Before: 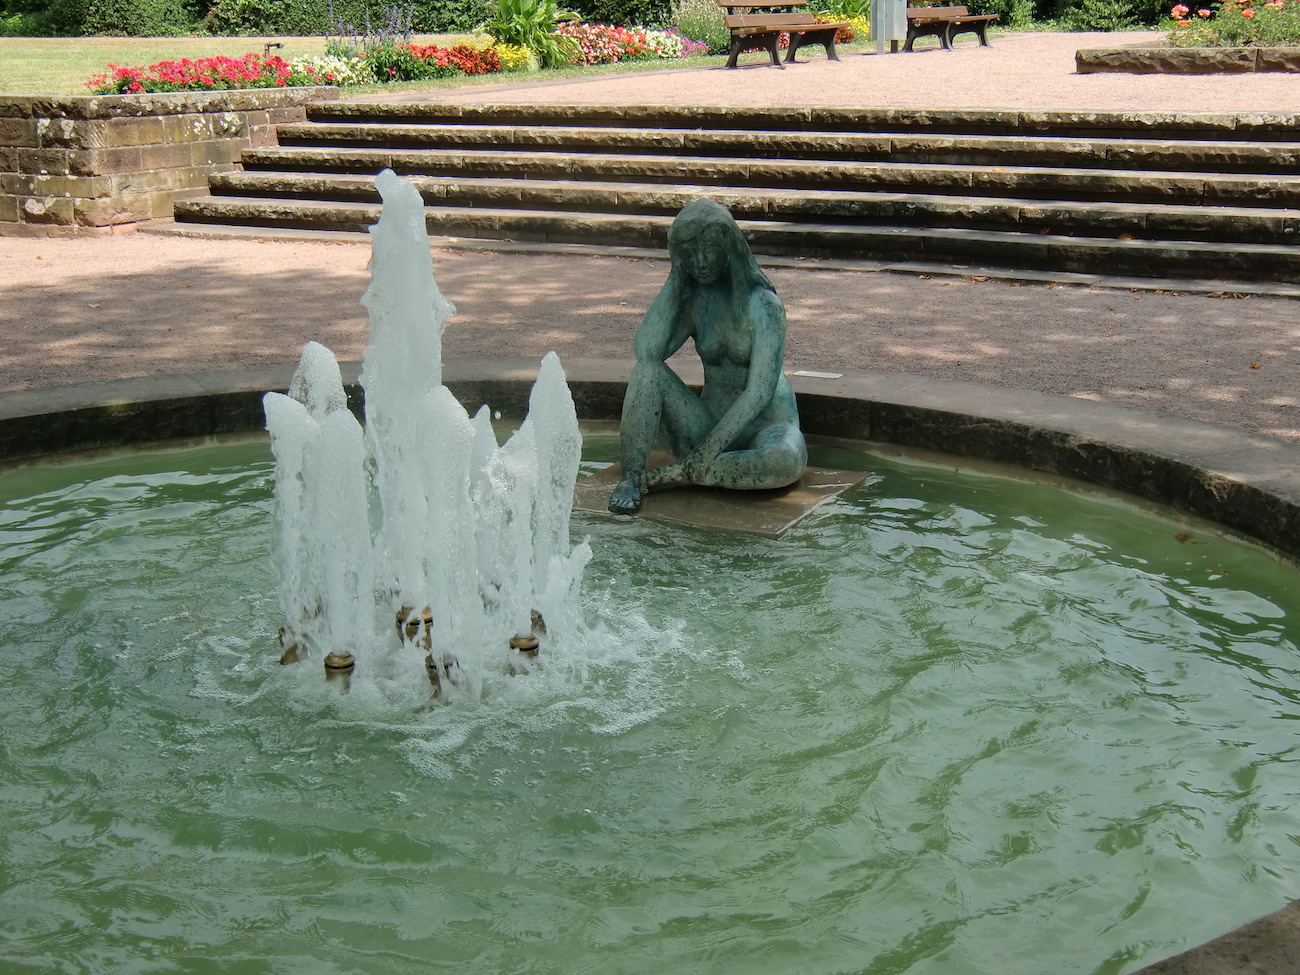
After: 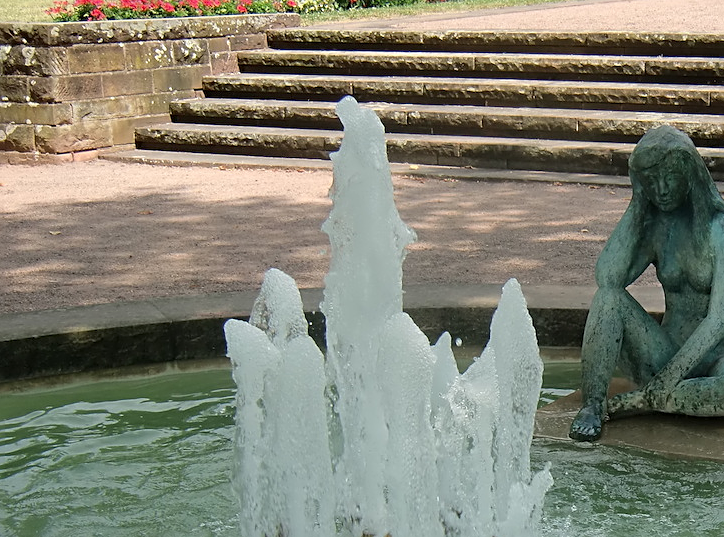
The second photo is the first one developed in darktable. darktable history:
crop and rotate: left 3.029%, top 7.589%, right 41.255%, bottom 37.302%
shadows and highlights: shadows 73.27, highlights -24.82, soften with gaussian
sharpen: on, module defaults
